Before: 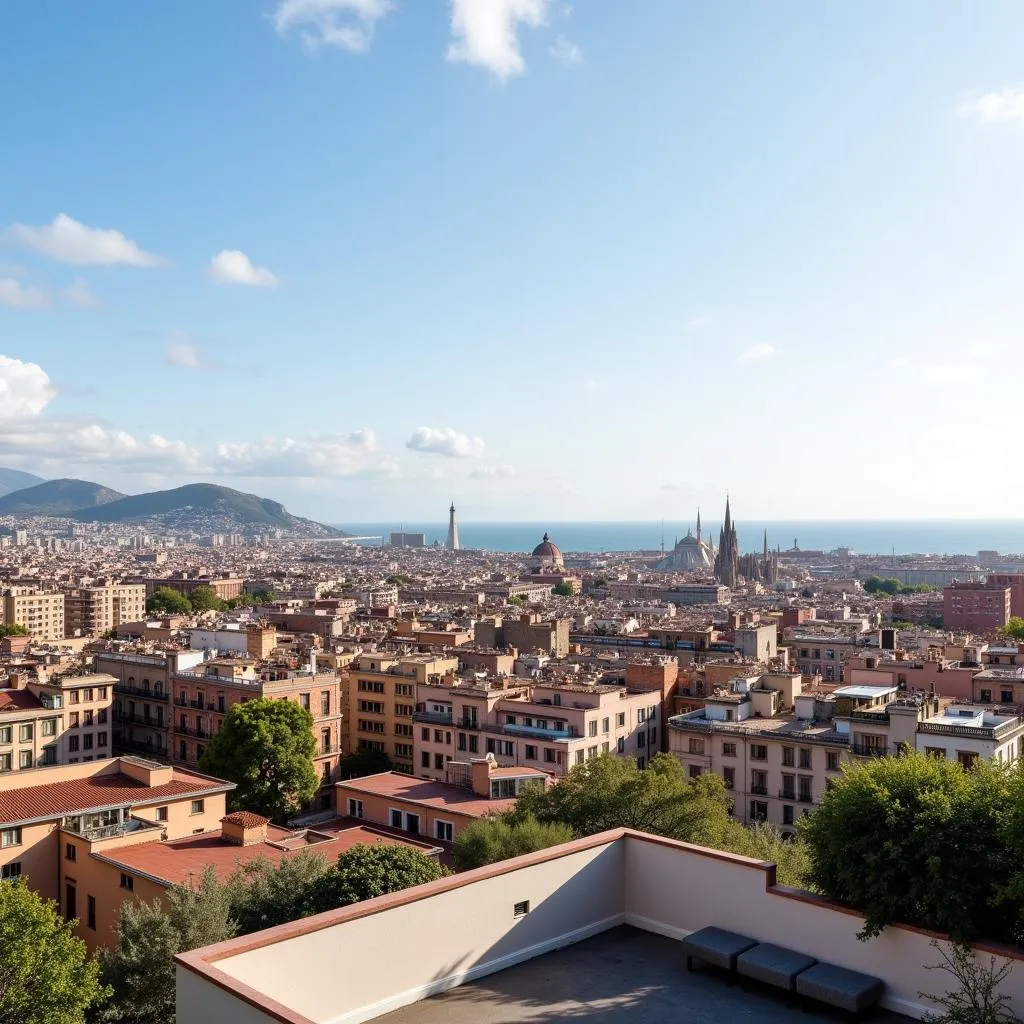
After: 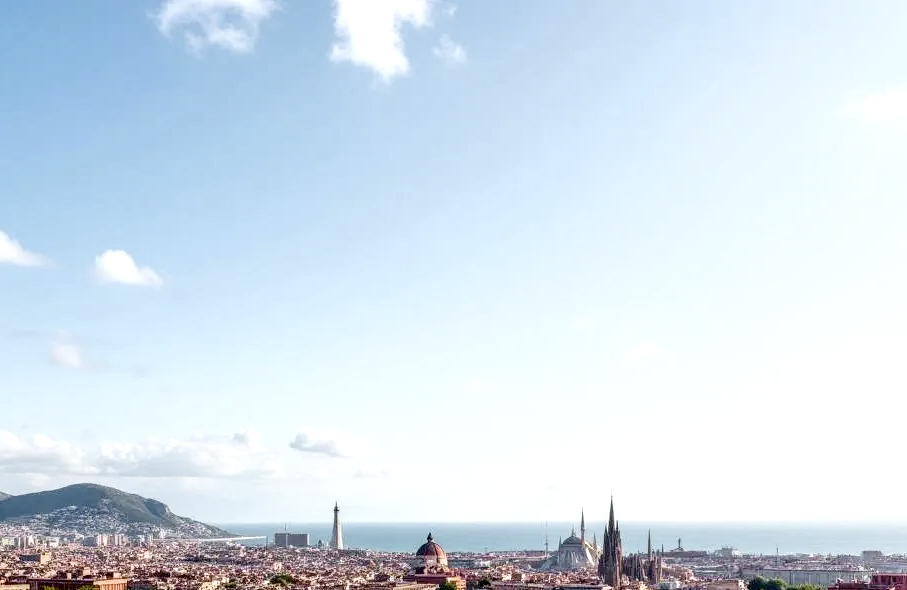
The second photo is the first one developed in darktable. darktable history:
color balance rgb: linear chroma grading › global chroma 9.66%, perceptual saturation grading › global saturation 20%, perceptual saturation grading › highlights -25.525%, perceptual saturation grading › shadows 50.294%, global vibrance 9.922%
local contrast: detail 153%
crop and rotate: left 11.422%, bottom 42.318%
tone curve: curves: ch0 [(0, 0) (0.003, 0.003) (0.011, 0.005) (0.025, 0.008) (0.044, 0.012) (0.069, 0.02) (0.1, 0.031) (0.136, 0.047) (0.177, 0.088) (0.224, 0.141) (0.277, 0.222) (0.335, 0.32) (0.399, 0.422) (0.468, 0.523) (0.543, 0.623) (0.623, 0.716) (0.709, 0.796) (0.801, 0.878) (0.898, 0.957) (1, 1)], color space Lab, independent channels, preserve colors none
color zones: curves: ch0 [(0, 0.48) (0.209, 0.398) (0.305, 0.332) (0.429, 0.493) (0.571, 0.5) (0.714, 0.5) (0.857, 0.5) (1, 0.48)]; ch1 [(0, 0.633) (0.143, 0.586) (0.286, 0.489) (0.429, 0.448) (0.571, 0.31) (0.714, 0.335) (0.857, 0.492) (1, 0.633)]; ch2 [(0, 0.448) (0.143, 0.498) (0.286, 0.5) (0.429, 0.5) (0.571, 0.5) (0.714, 0.5) (0.857, 0.5) (1, 0.448)]
